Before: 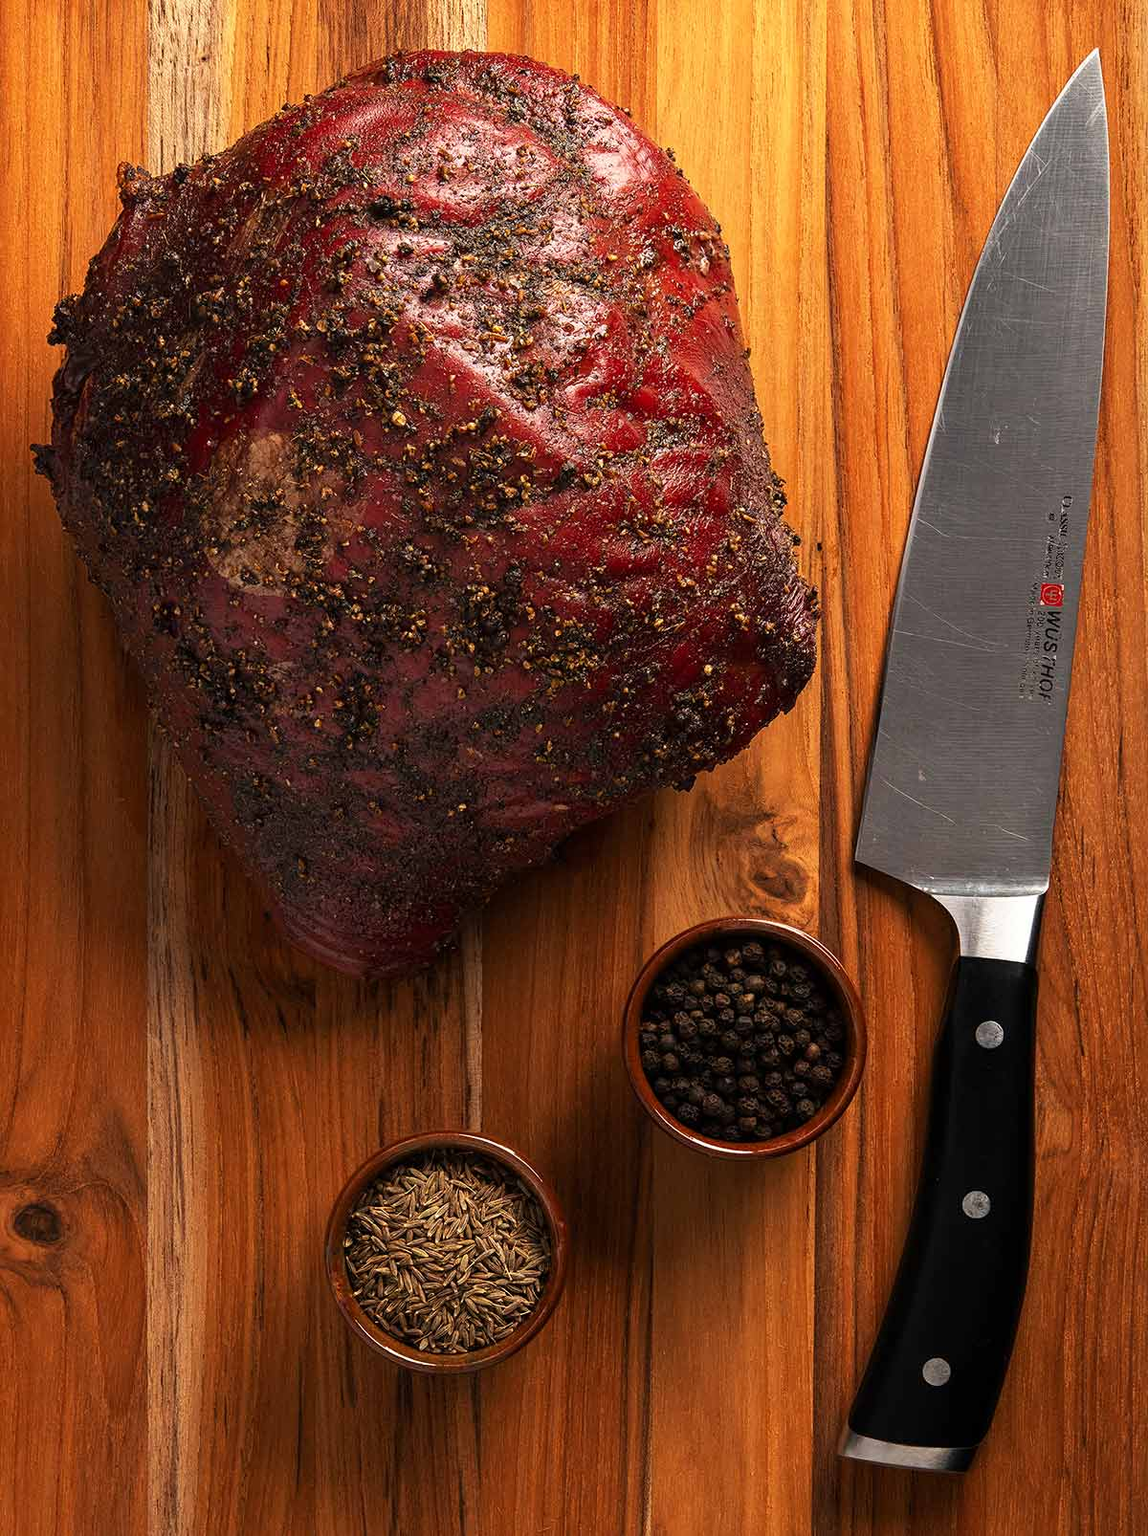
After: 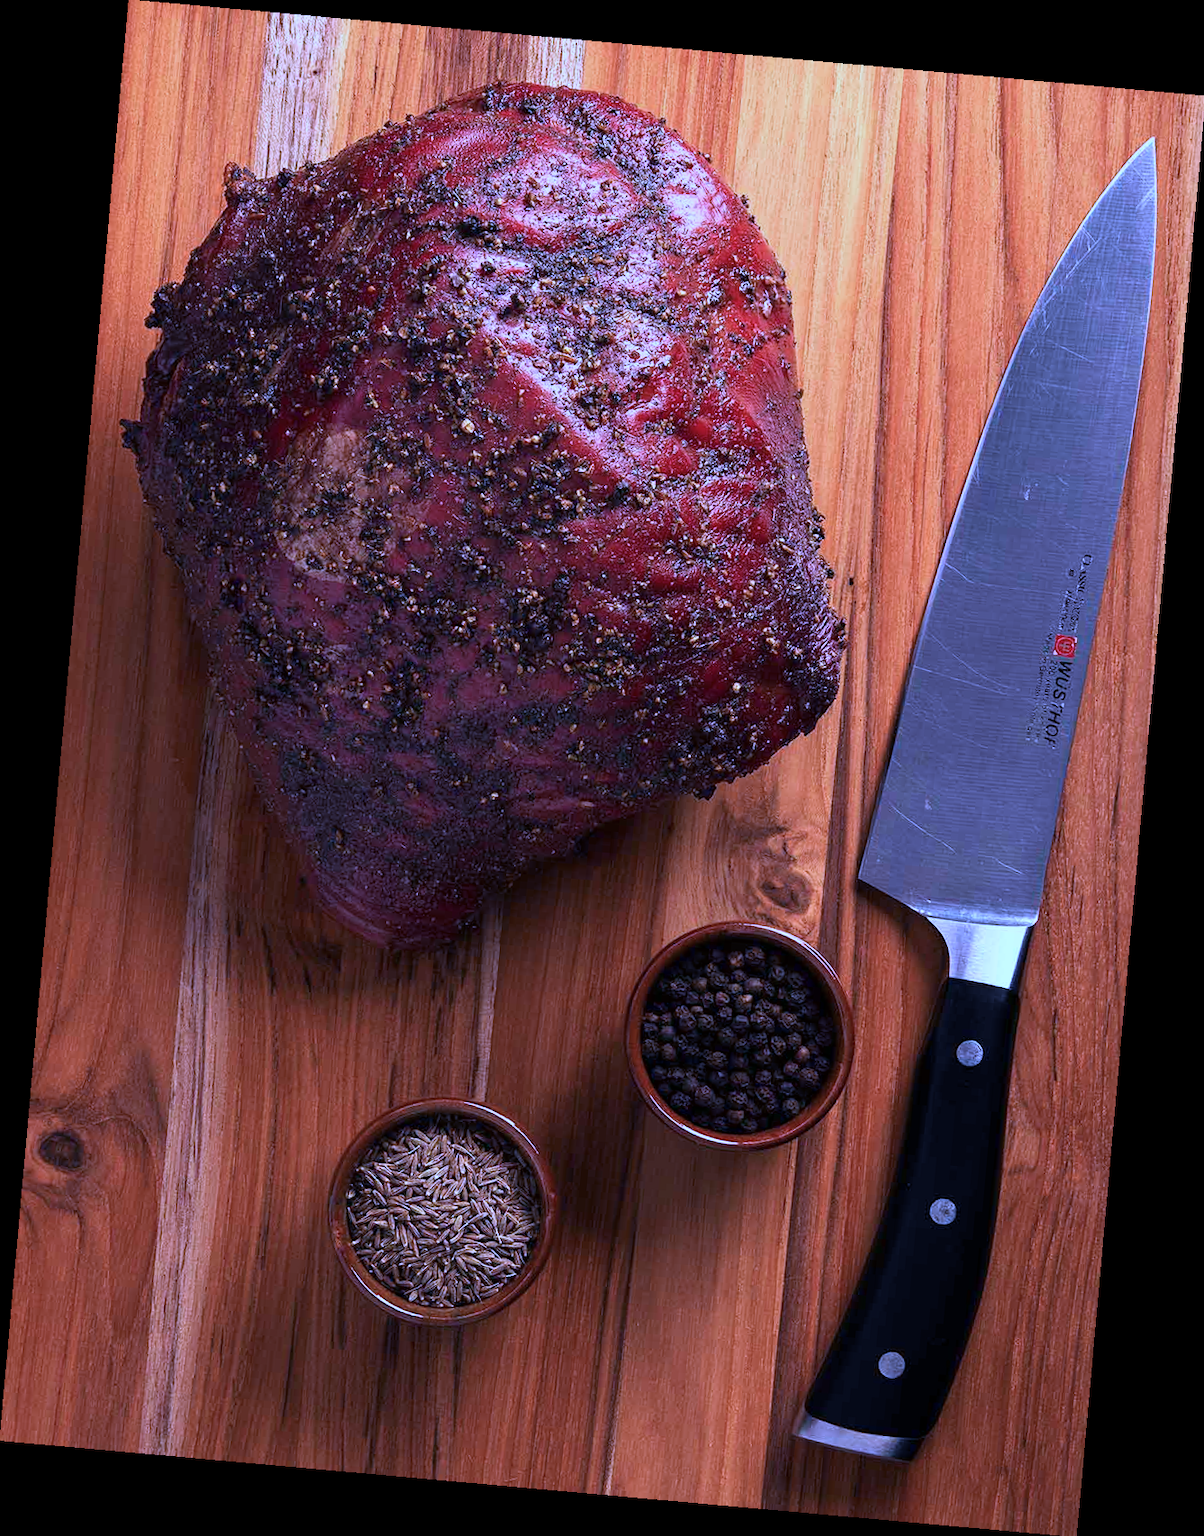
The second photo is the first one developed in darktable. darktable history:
rotate and perspective: rotation 5.12°, automatic cropping off
color calibration: output R [1.063, -0.012, -0.003, 0], output B [-0.079, 0.047, 1, 0], illuminant custom, x 0.46, y 0.43, temperature 2642.66 K
